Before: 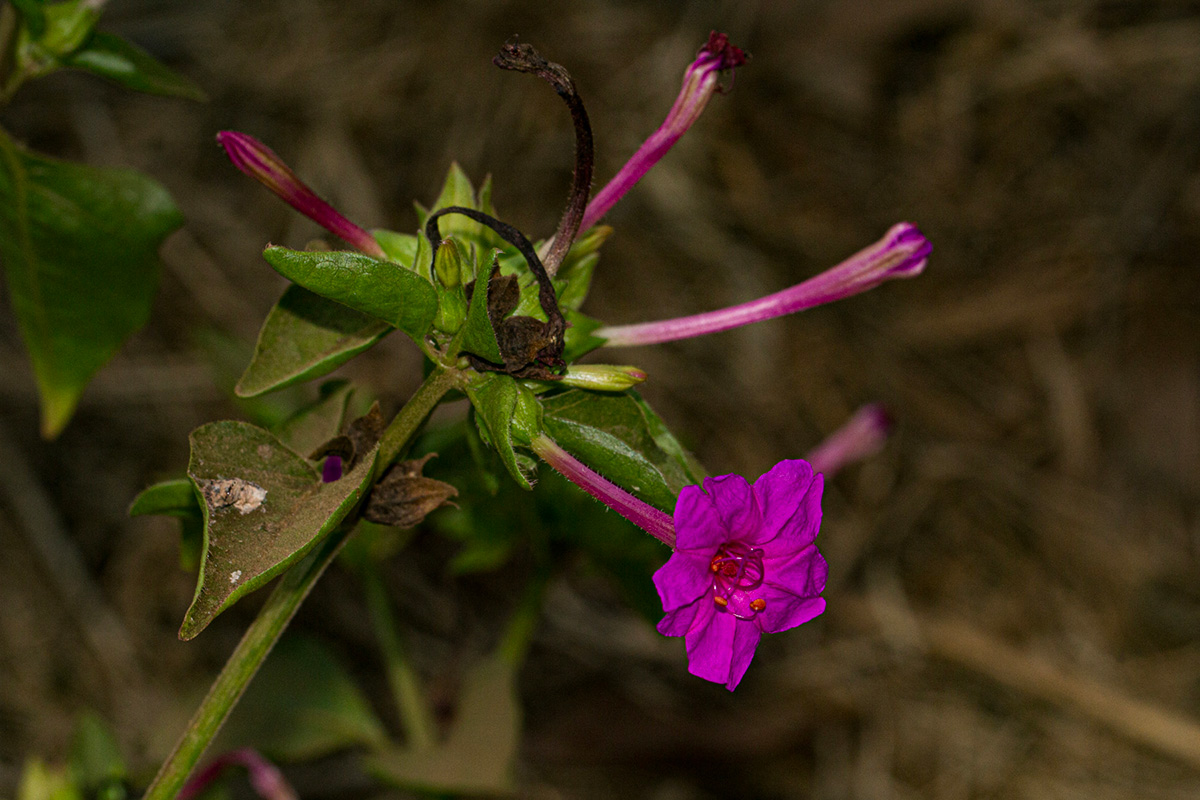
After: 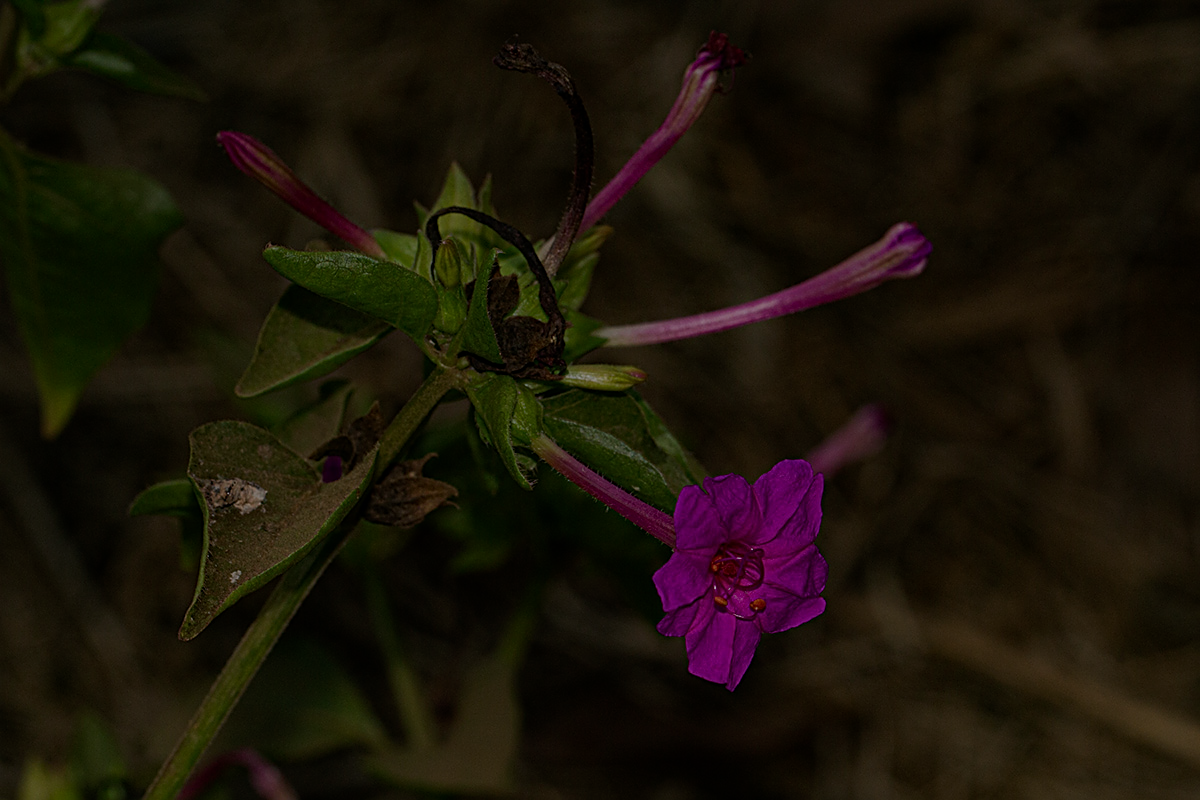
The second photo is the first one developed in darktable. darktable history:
sharpen: on, module defaults
tone equalizer: -8 EV -1.99 EV, -7 EV -1.96 EV, -6 EV -1.97 EV, -5 EV -1.97 EV, -4 EV -2 EV, -3 EV -2 EV, -2 EV -1.99 EV, -1 EV -1.63 EV, +0 EV -1.98 EV
